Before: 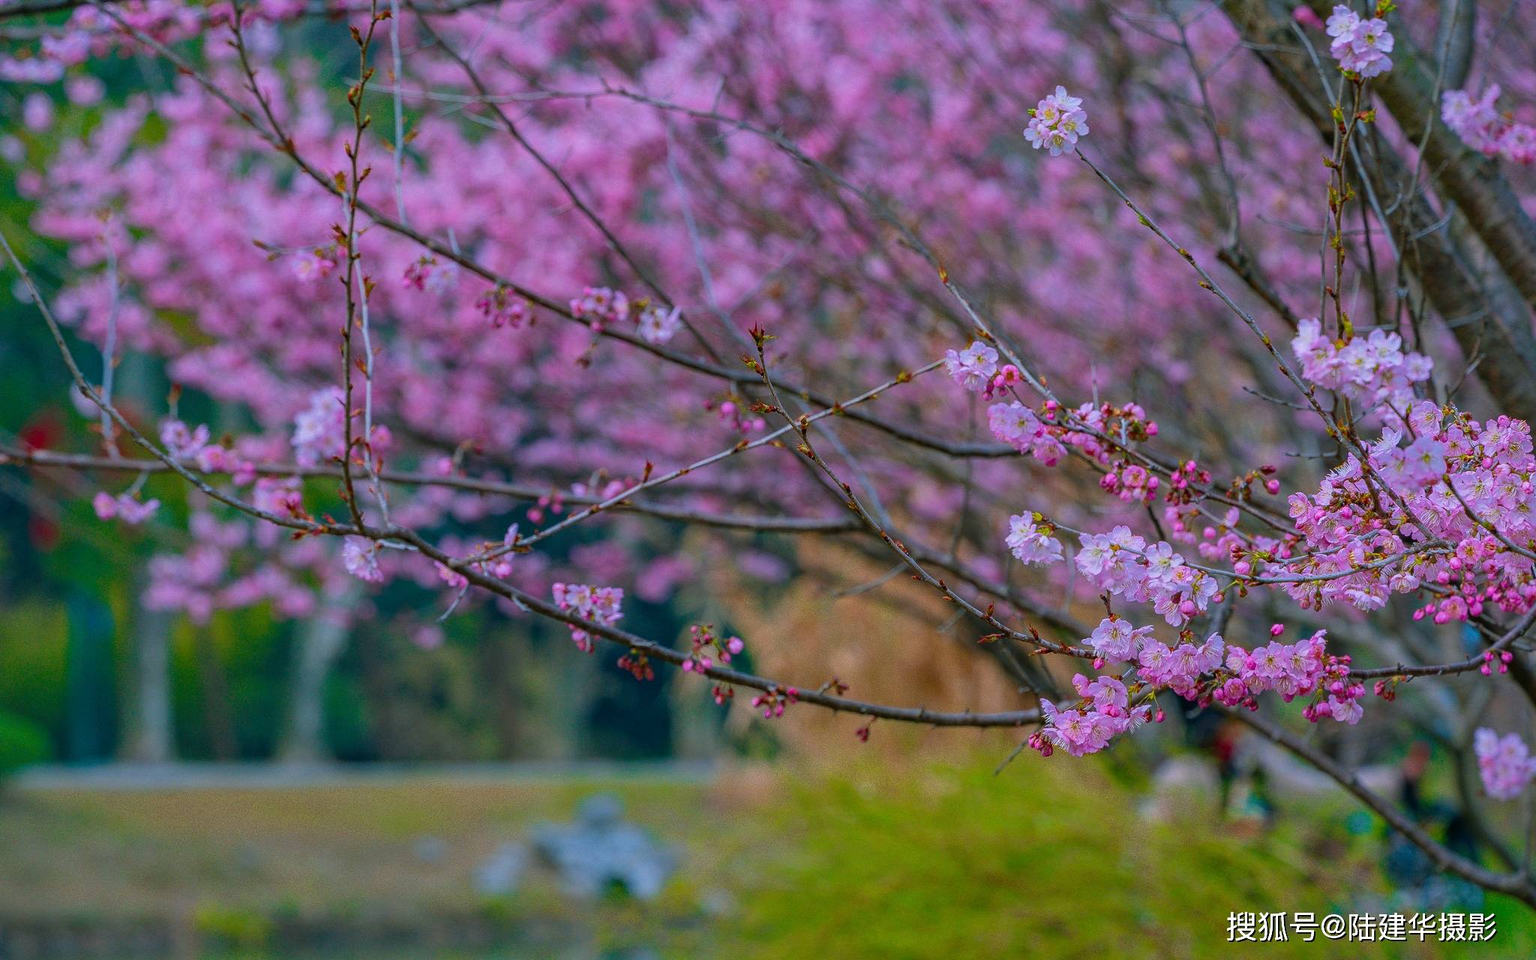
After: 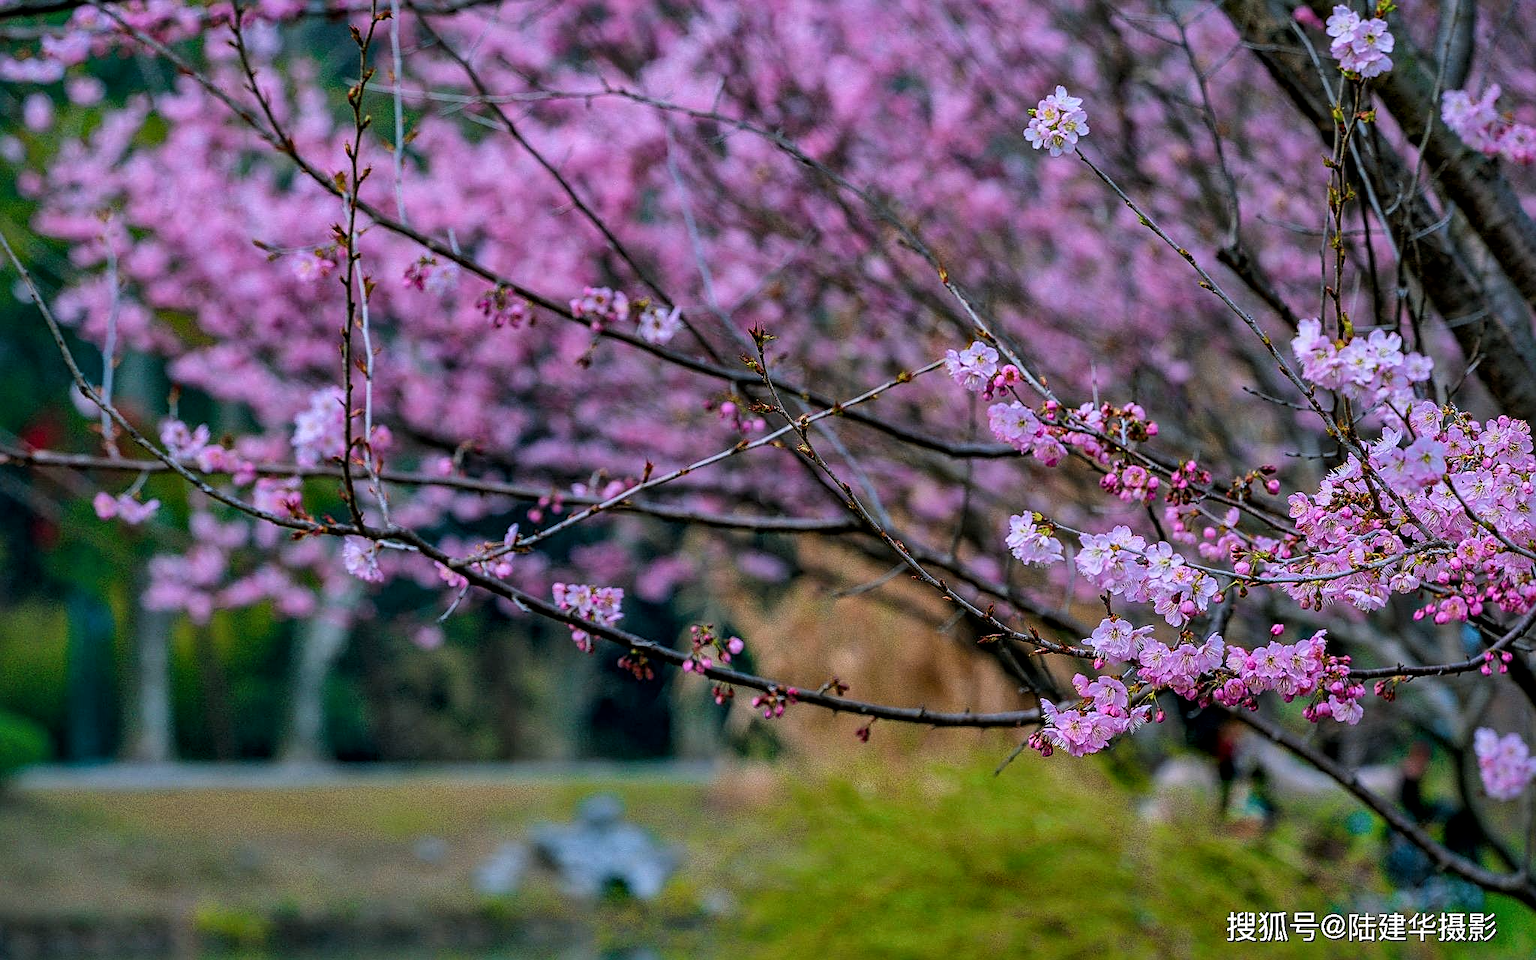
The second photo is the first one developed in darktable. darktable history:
filmic rgb: black relative exposure -8.7 EV, white relative exposure 2.72 EV, target black luminance 0%, hardness 6.26, latitude 77.49%, contrast 1.329, shadows ↔ highlights balance -0.285%, color science v6 (2022)
sharpen: on, module defaults
exposure: compensate highlight preservation false
local contrast: mode bilateral grid, contrast 25, coarseness 50, detail 122%, midtone range 0.2
